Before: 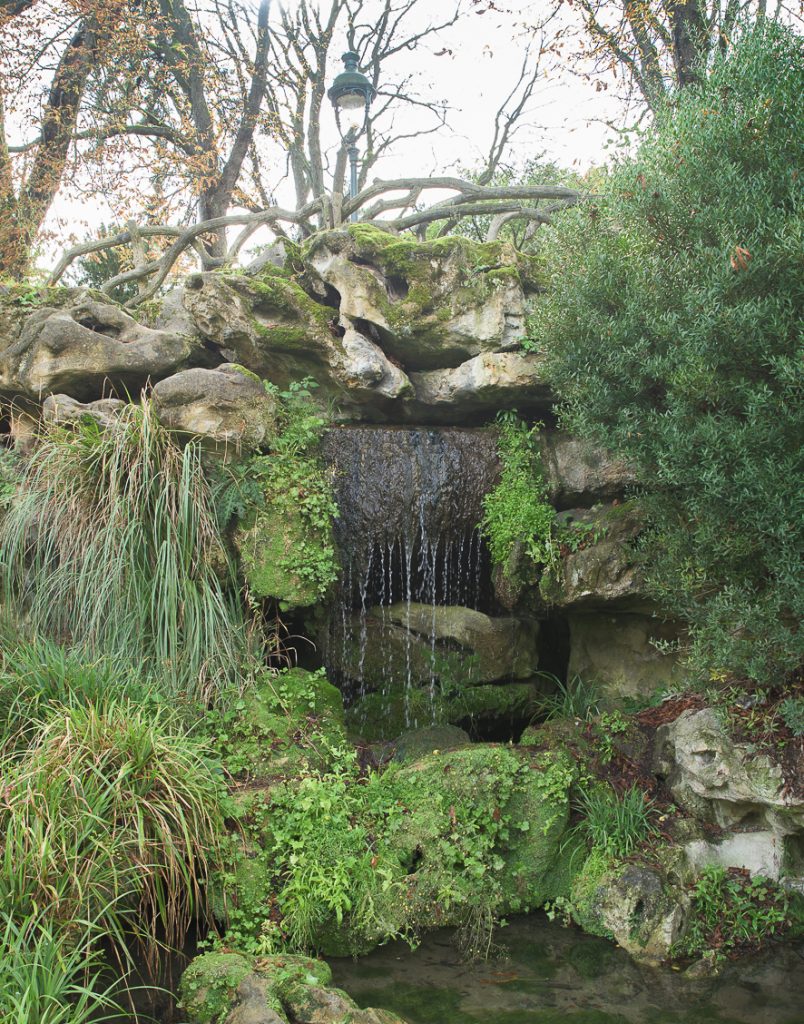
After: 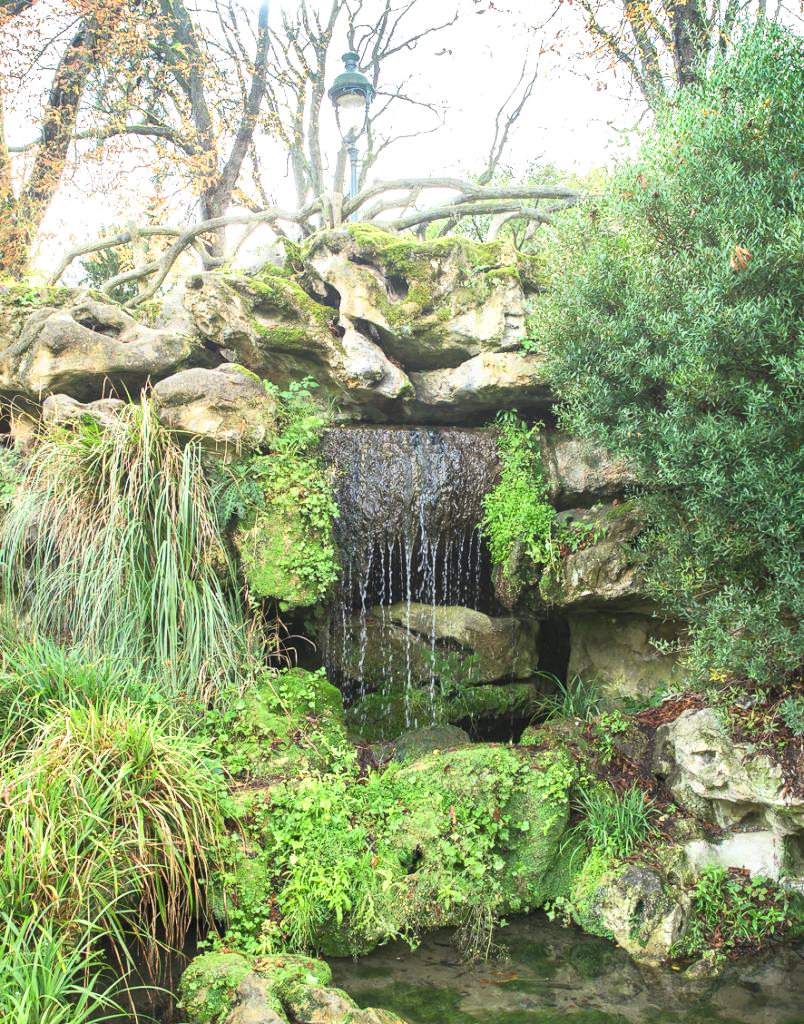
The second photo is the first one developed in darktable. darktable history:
base curve: curves: ch0 [(0, 0) (0.579, 0.807) (1, 1)], preserve colors none
contrast brightness saturation: contrast 0.2, brightness 0.16, saturation 0.22
local contrast: on, module defaults
